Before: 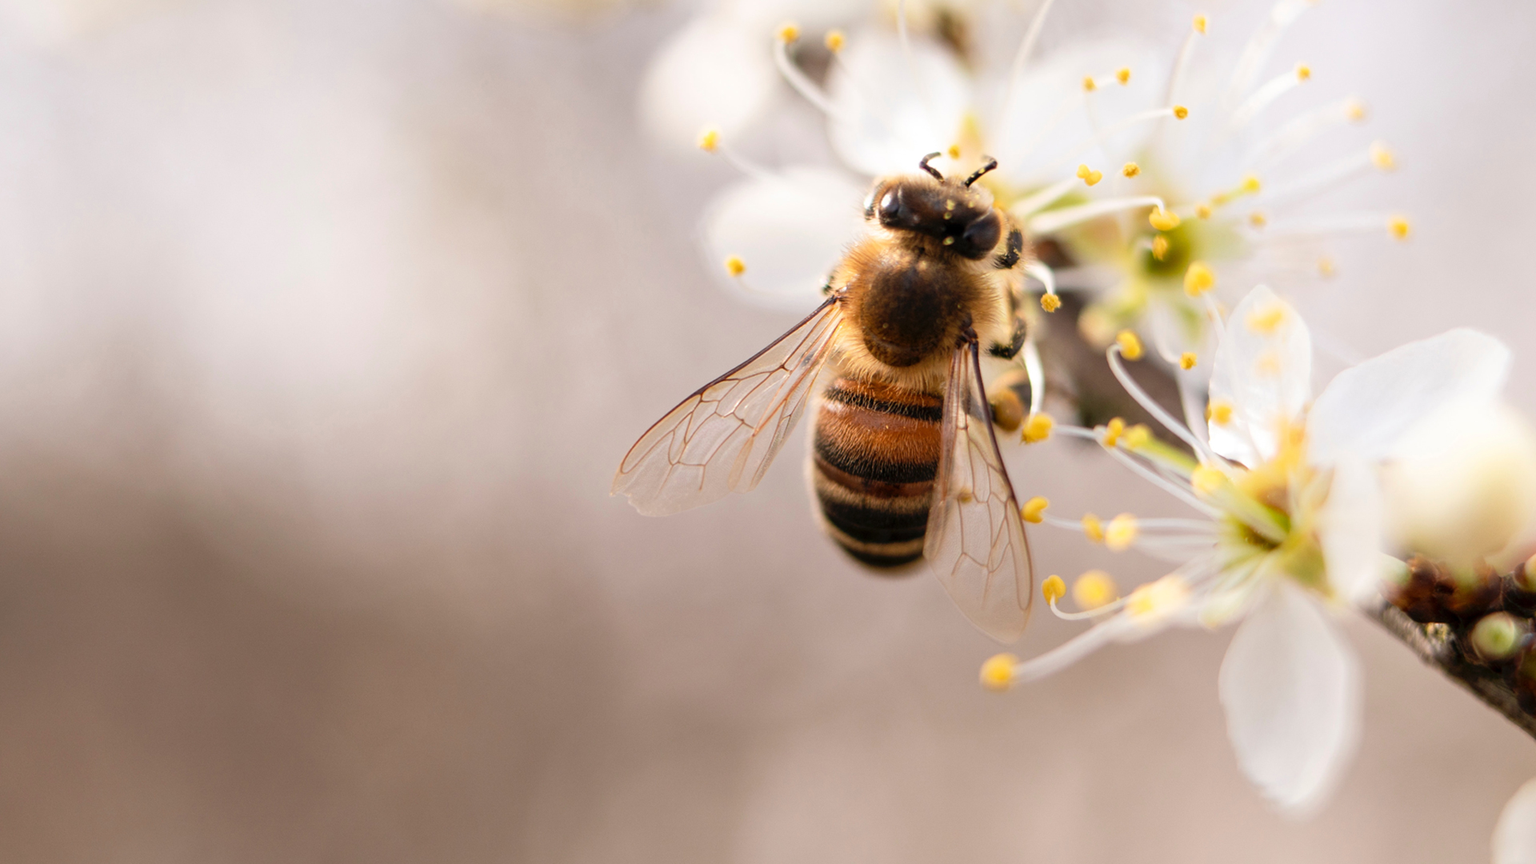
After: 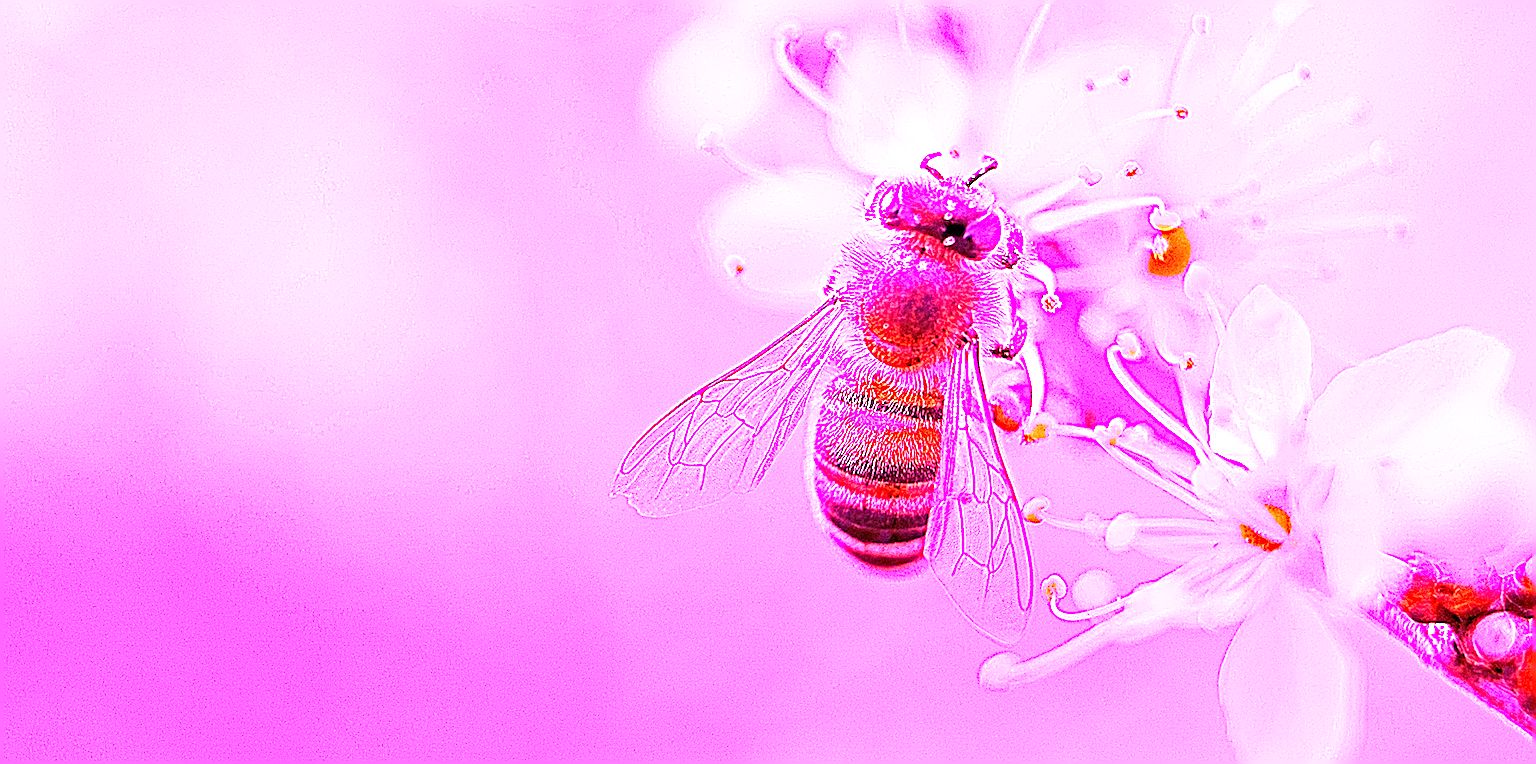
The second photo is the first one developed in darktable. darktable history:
crop and rotate: top 0%, bottom 11.49%
white balance: red 8, blue 8
sharpen: radius 1.685, amount 1.294
